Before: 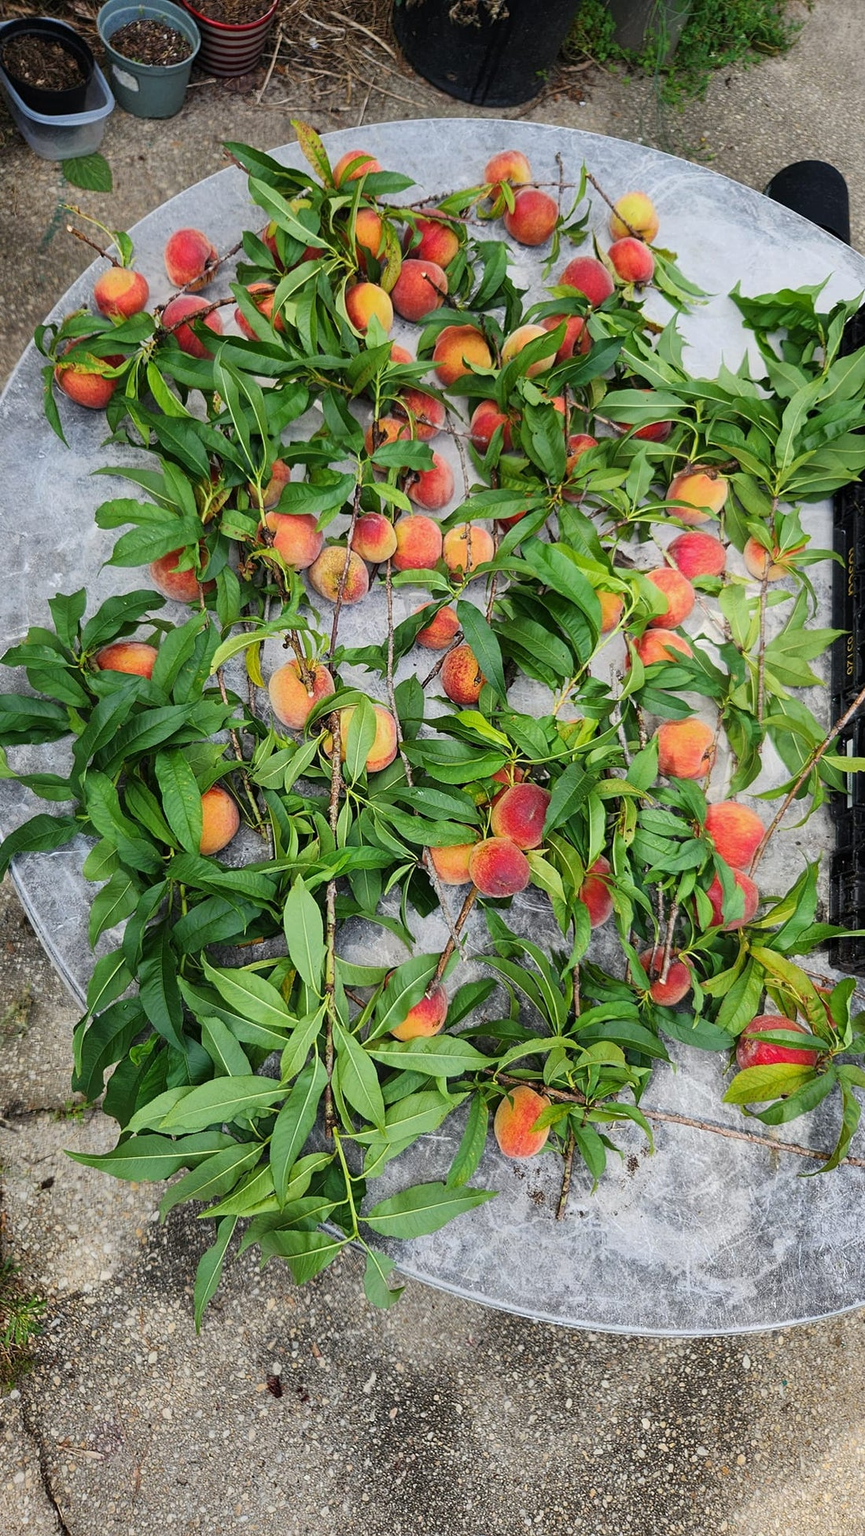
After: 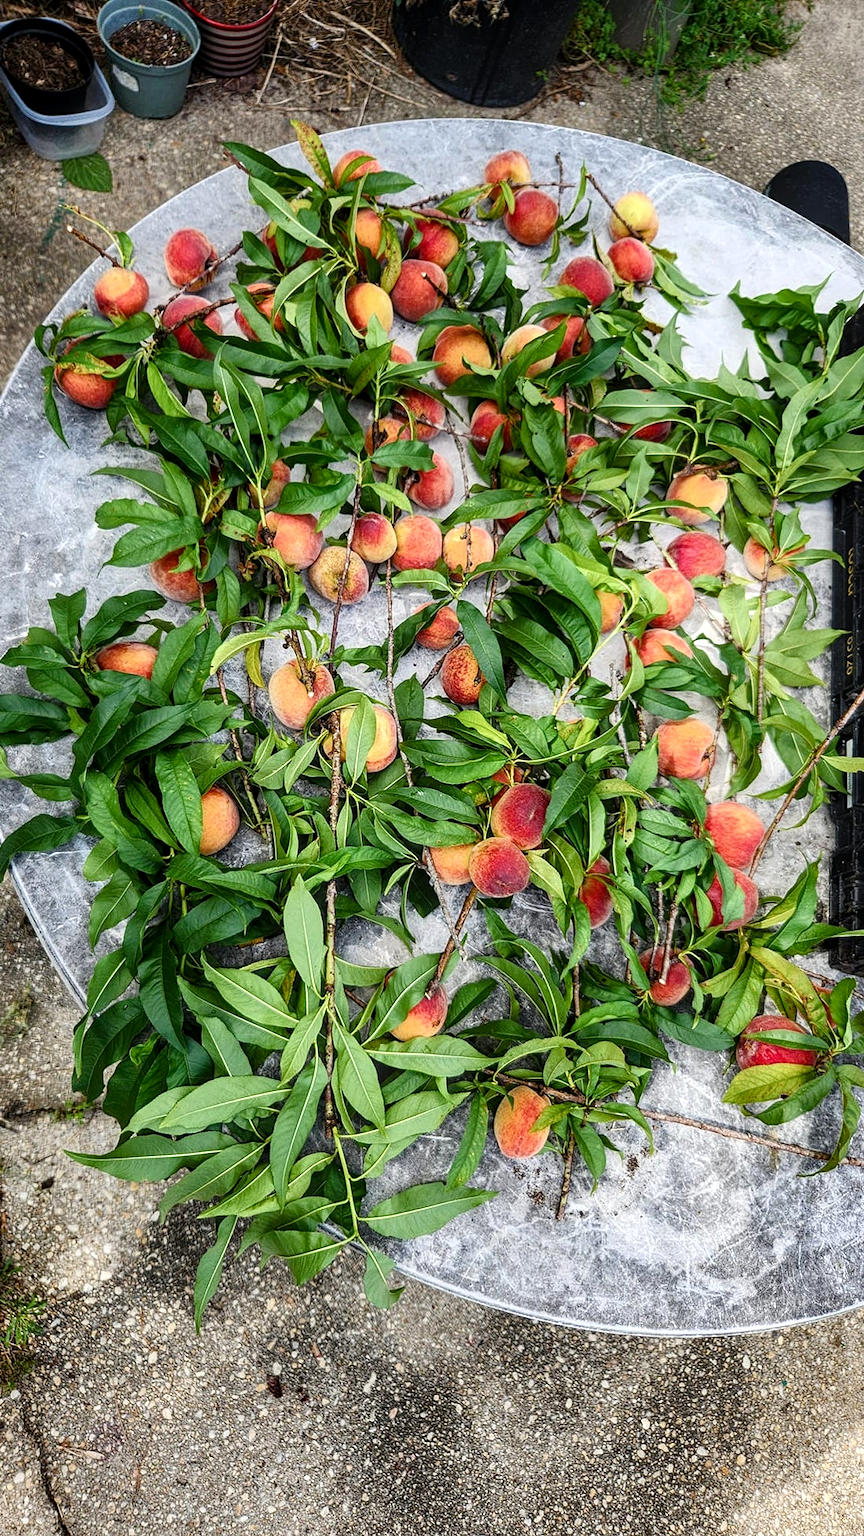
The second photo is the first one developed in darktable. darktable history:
color balance rgb: shadows lift › luminance -20%, power › hue 72.24°, highlights gain › luminance 15%, global offset › hue 171.6°, perceptual saturation grading › highlights -30%, perceptual saturation grading › shadows 20%, global vibrance 30%, contrast 10%
local contrast: on, module defaults
